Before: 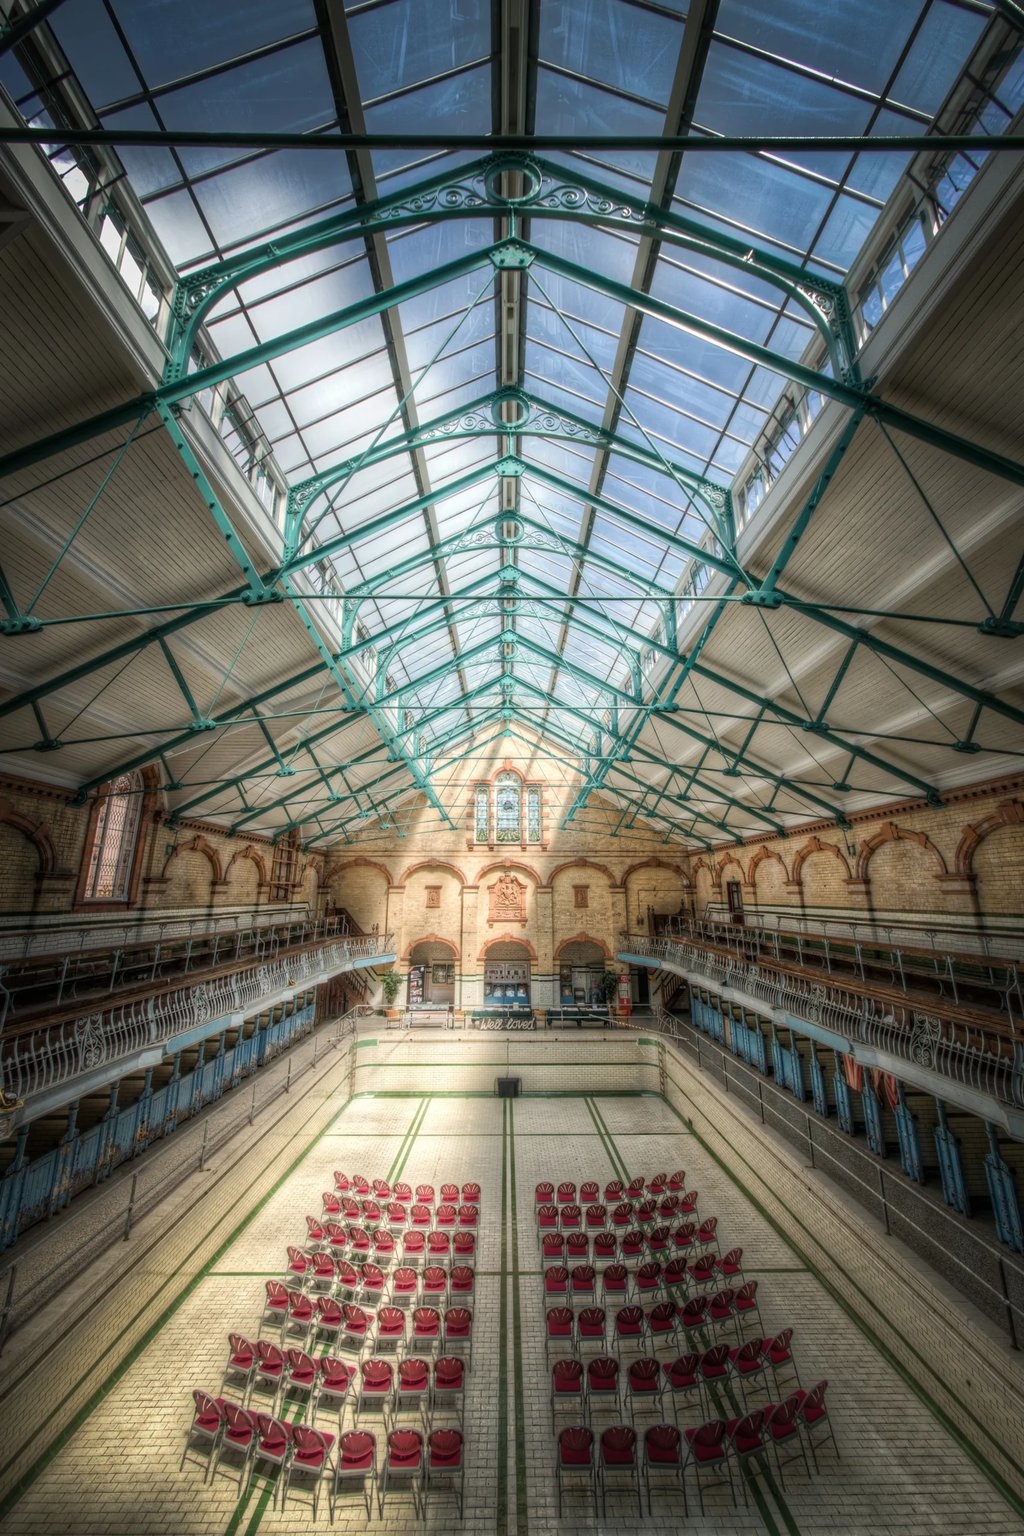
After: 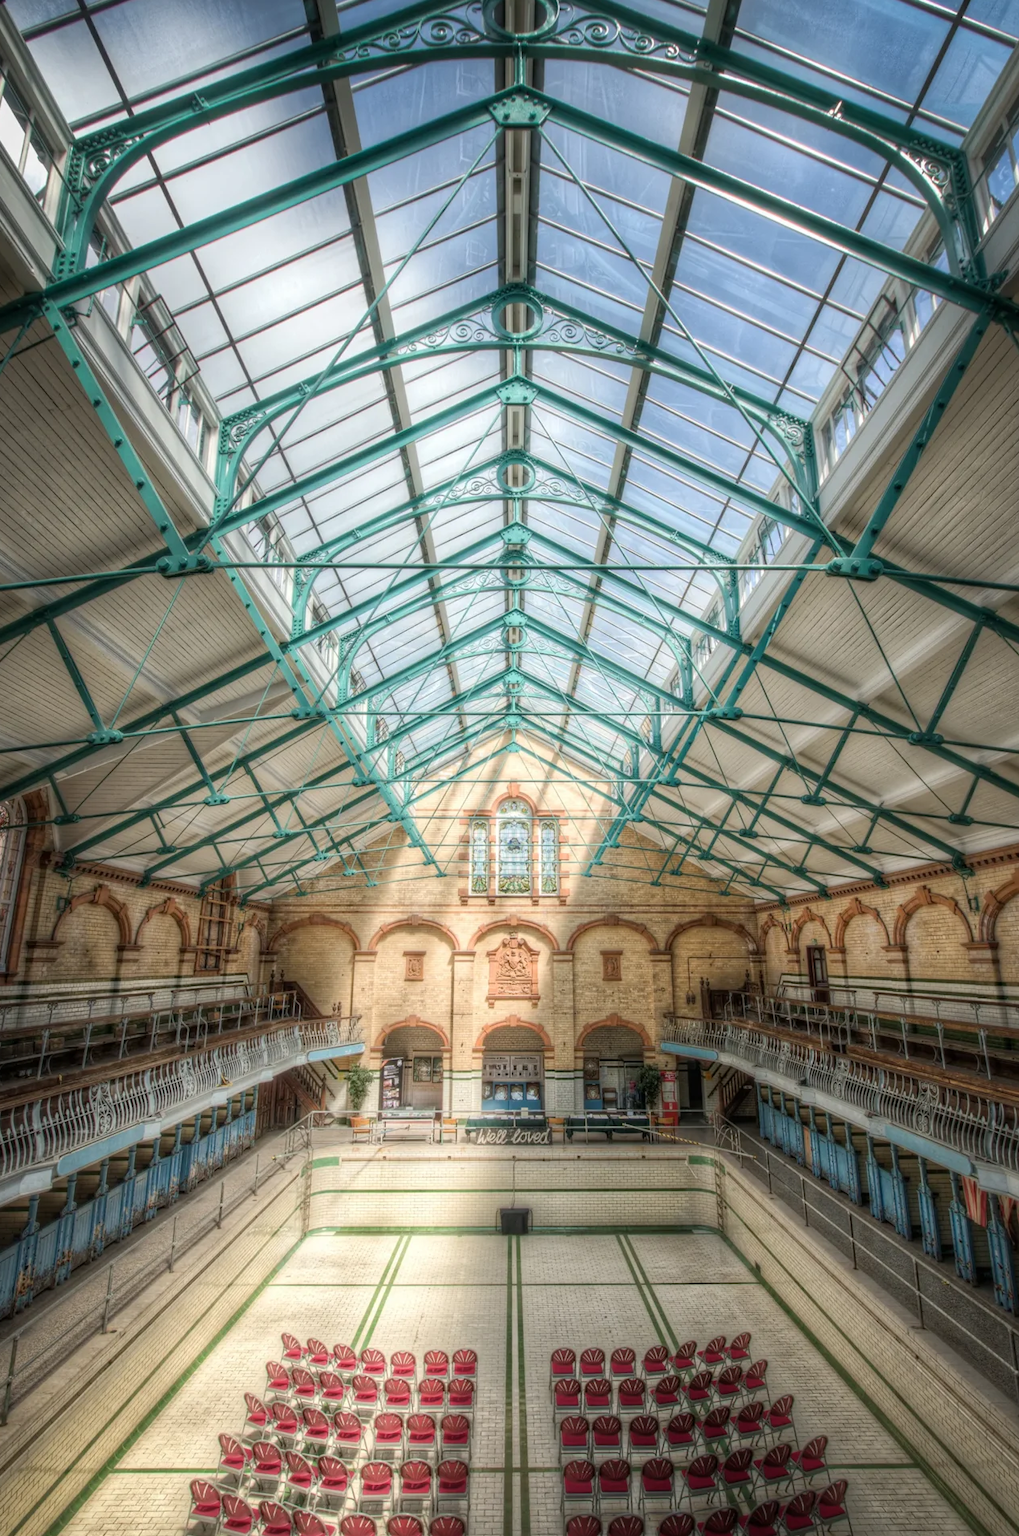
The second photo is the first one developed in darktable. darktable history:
crop and rotate: left 12.096%, top 11.349%, right 13.411%, bottom 13.832%
